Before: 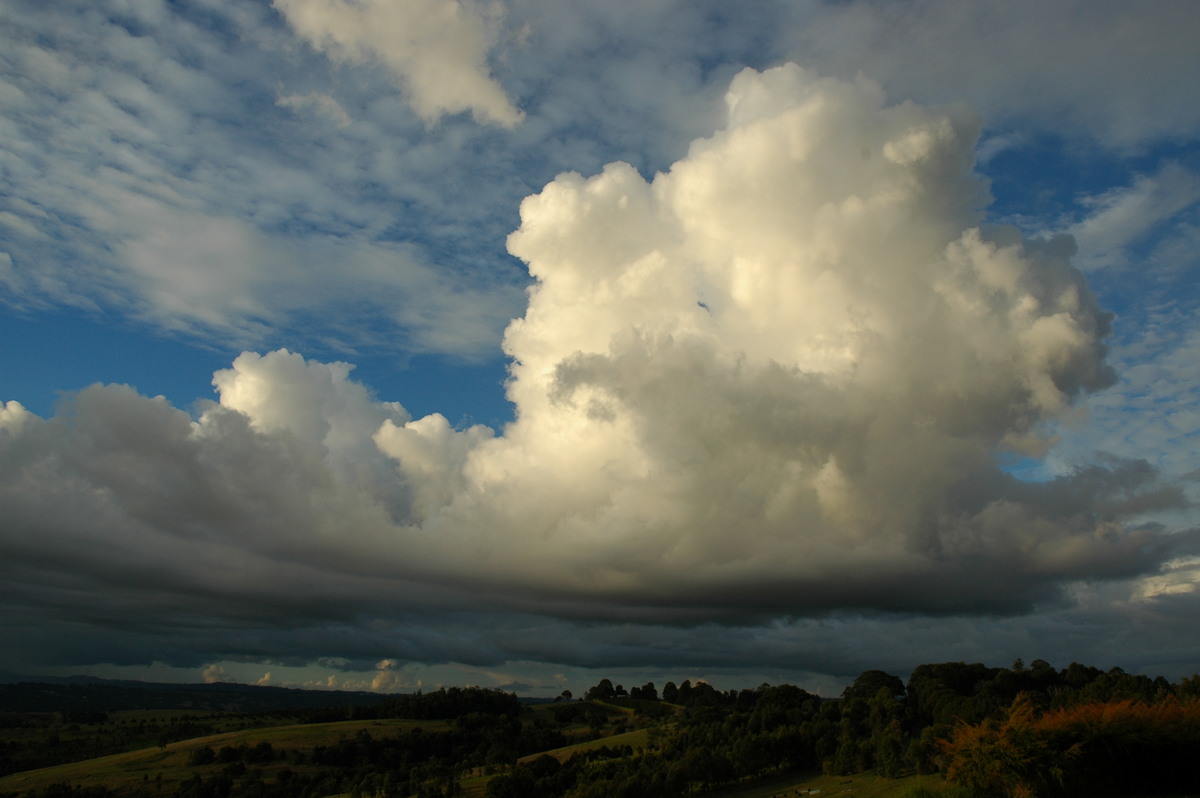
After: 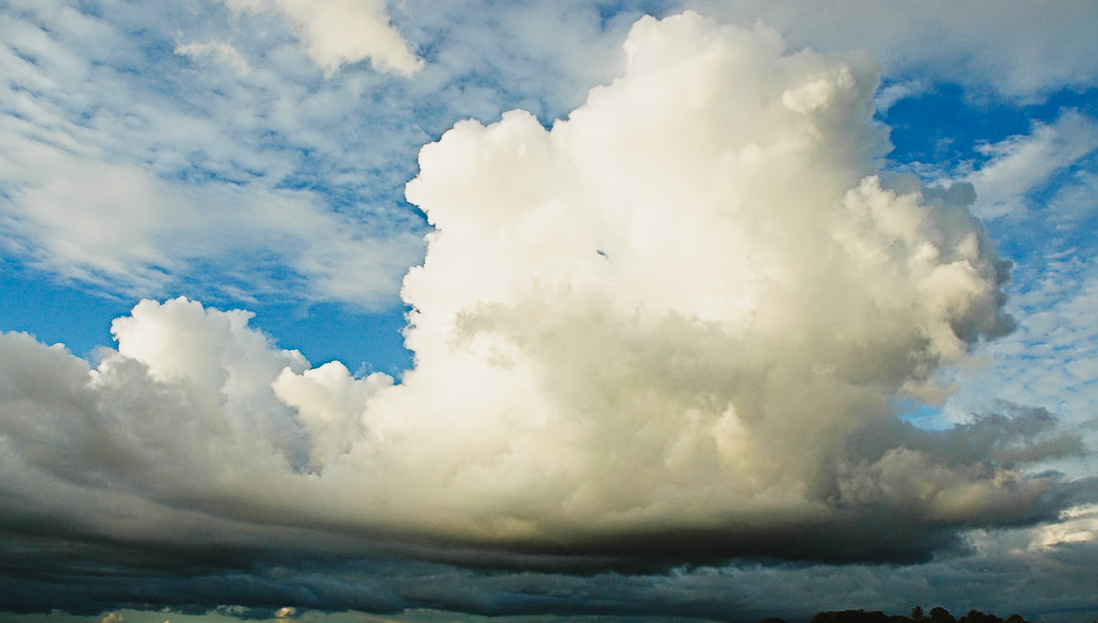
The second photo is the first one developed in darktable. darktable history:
crop: left 8.467%, top 6.607%, bottom 15.287%
sharpen: radius 4.885
tone curve: curves: ch0 [(0, 0.026) (0.155, 0.133) (0.272, 0.34) (0.434, 0.625) (0.676, 0.871) (0.994, 0.955)], preserve colors none
